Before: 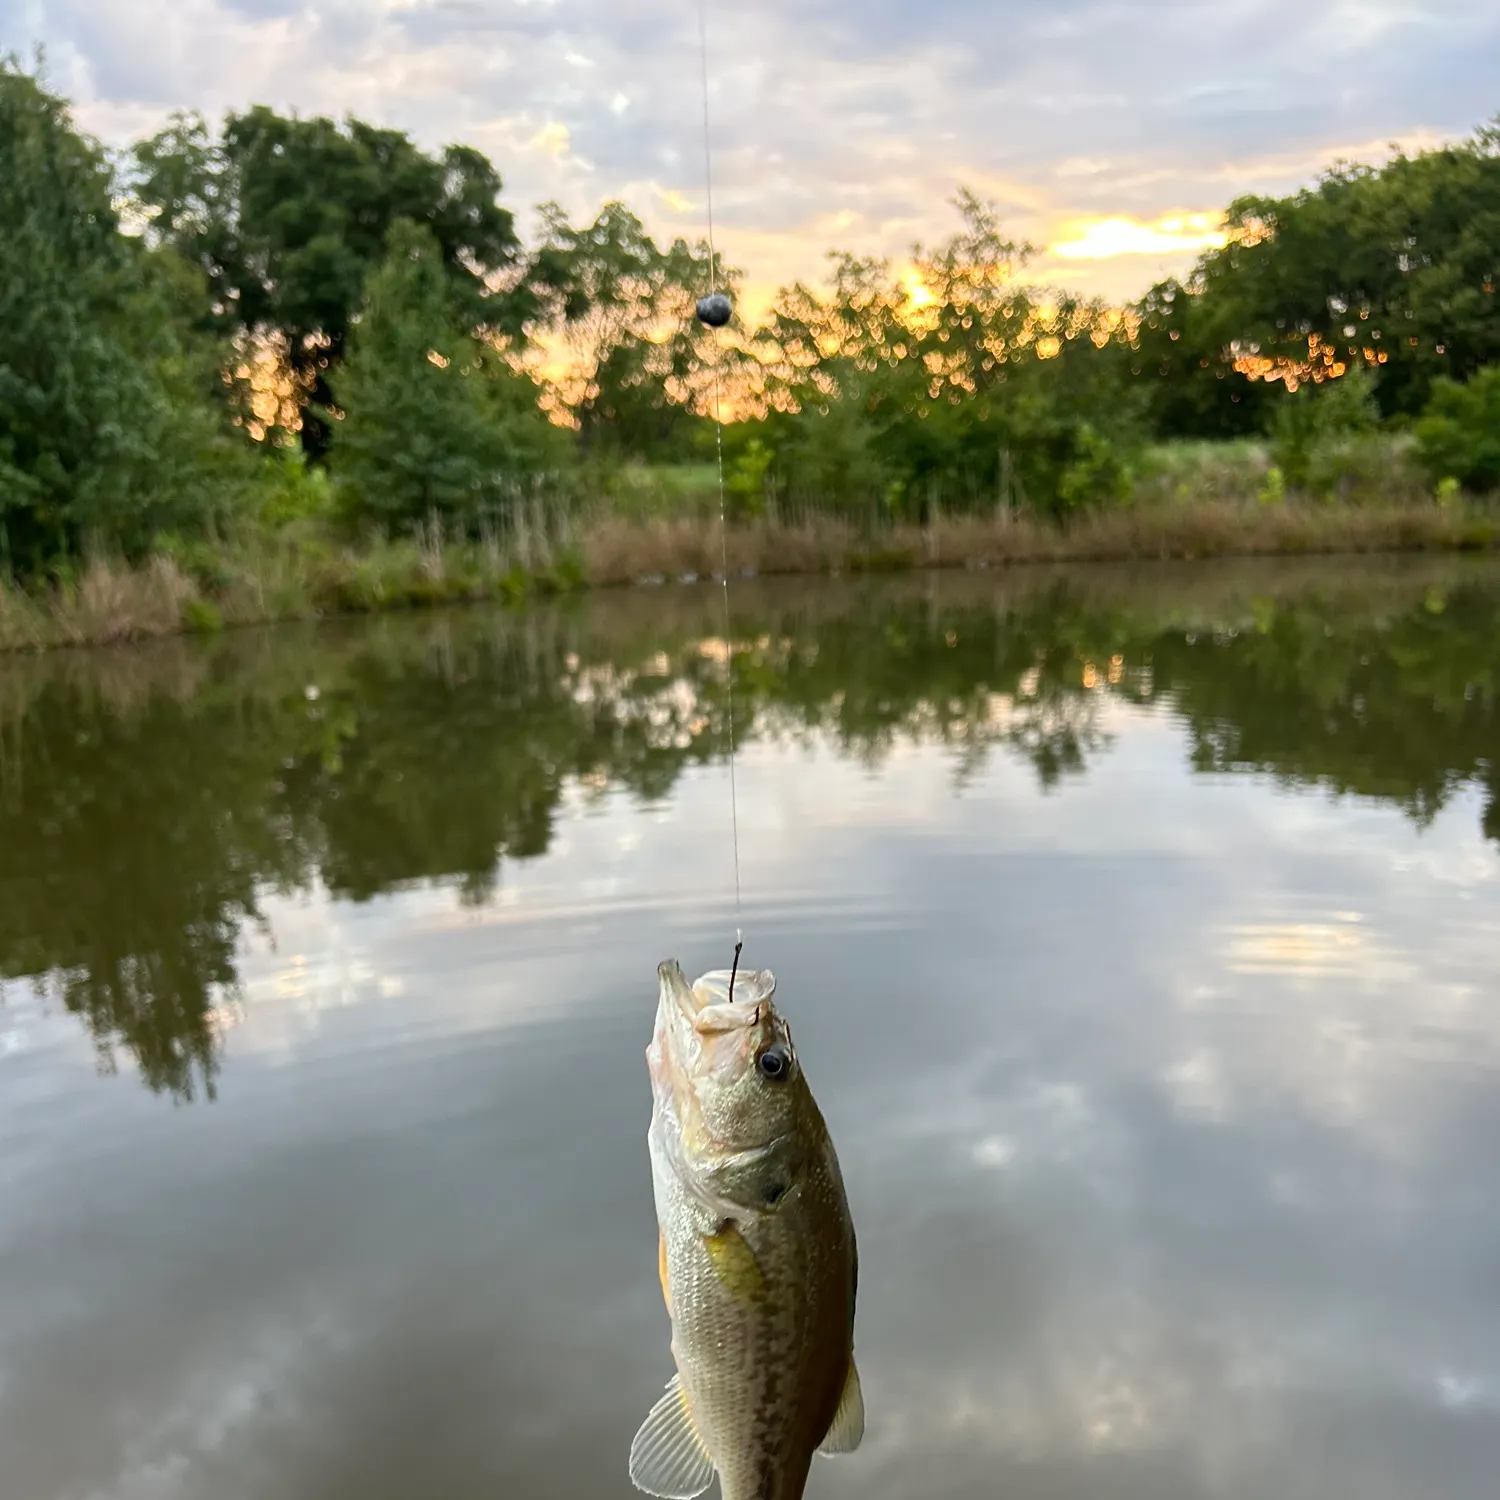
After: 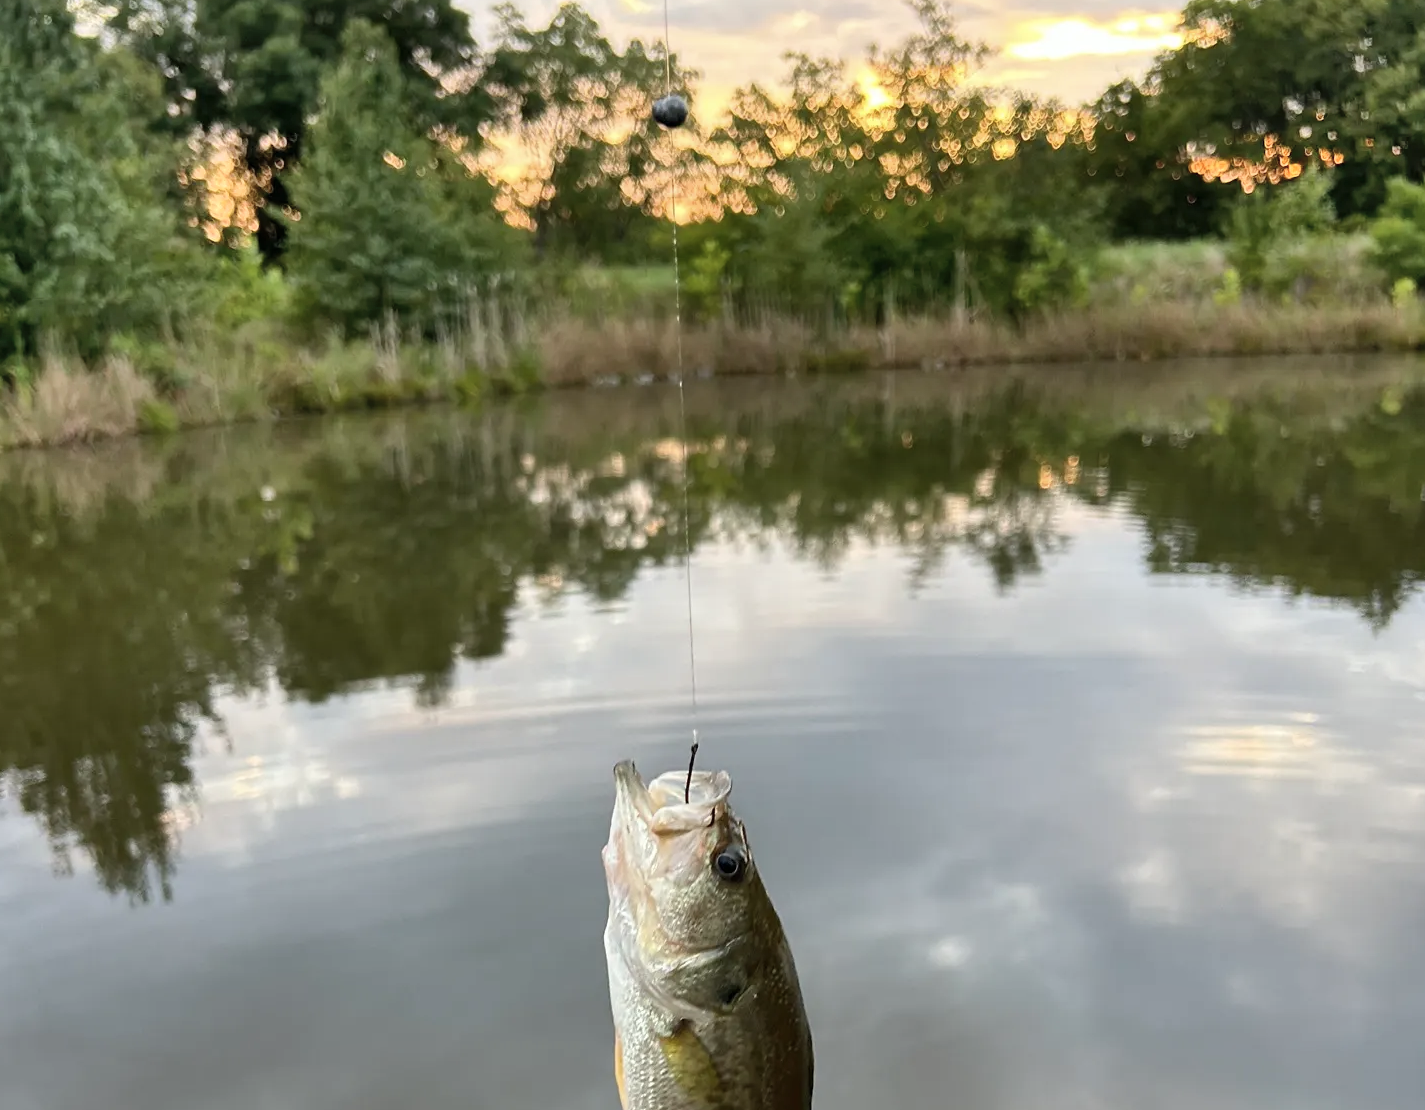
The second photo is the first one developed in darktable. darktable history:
crop and rotate: left 2.991%, top 13.302%, right 1.981%, bottom 12.636%
color contrast: green-magenta contrast 0.84, blue-yellow contrast 0.86
shadows and highlights: shadows 75, highlights -25, soften with gaussian
